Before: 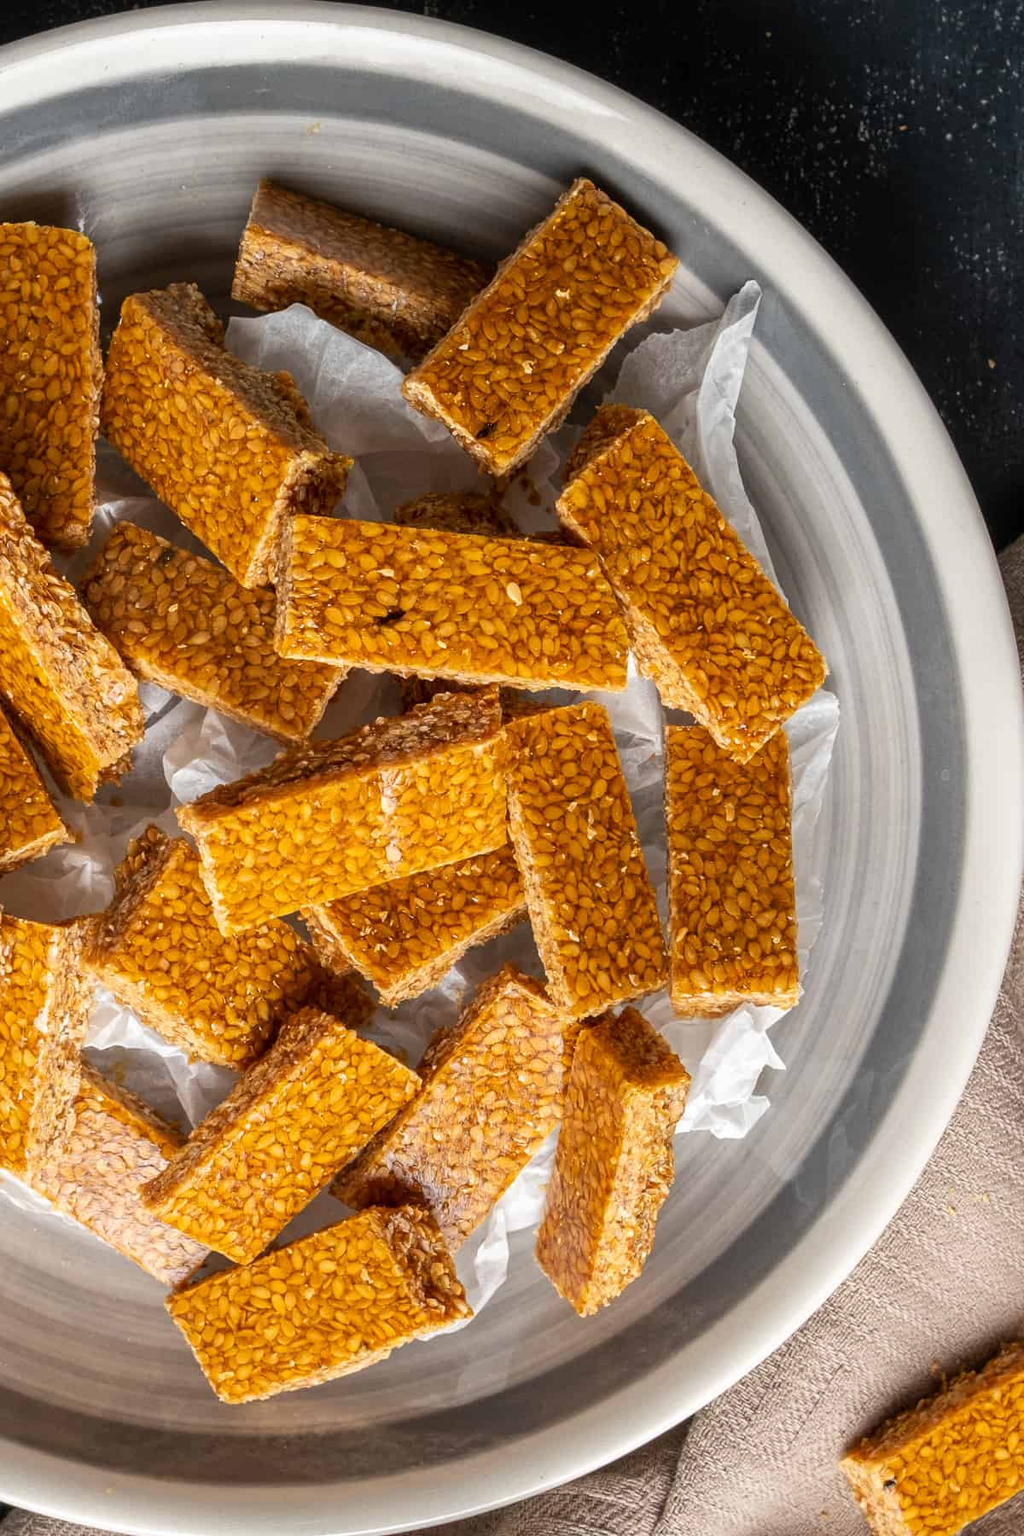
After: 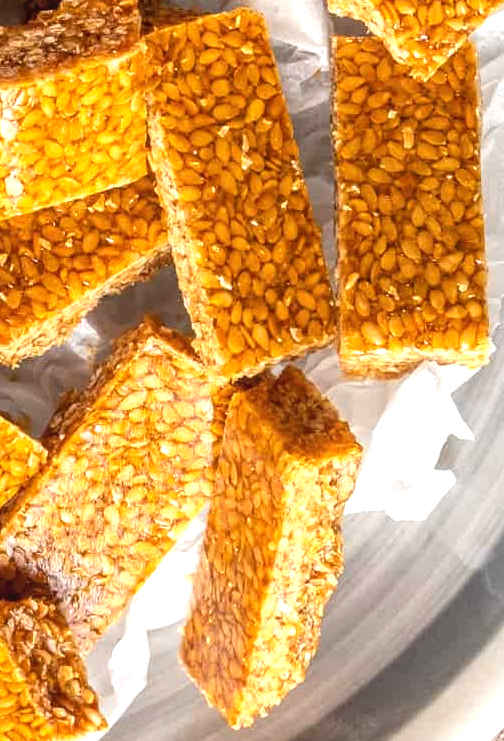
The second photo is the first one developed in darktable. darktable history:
crop: left 37.272%, top 45.239%, right 20.721%, bottom 13.557%
tone equalizer: -8 EV -0.749 EV, -7 EV -0.7 EV, -6 EV -0.585 EV, -5 EV -0.394 EV, -3 EV 0.383 EV, -2 EV 0.6 EV, -1 EV 0.686 EV, +0 EV 0.731 EV
local contrast: detail 109%
